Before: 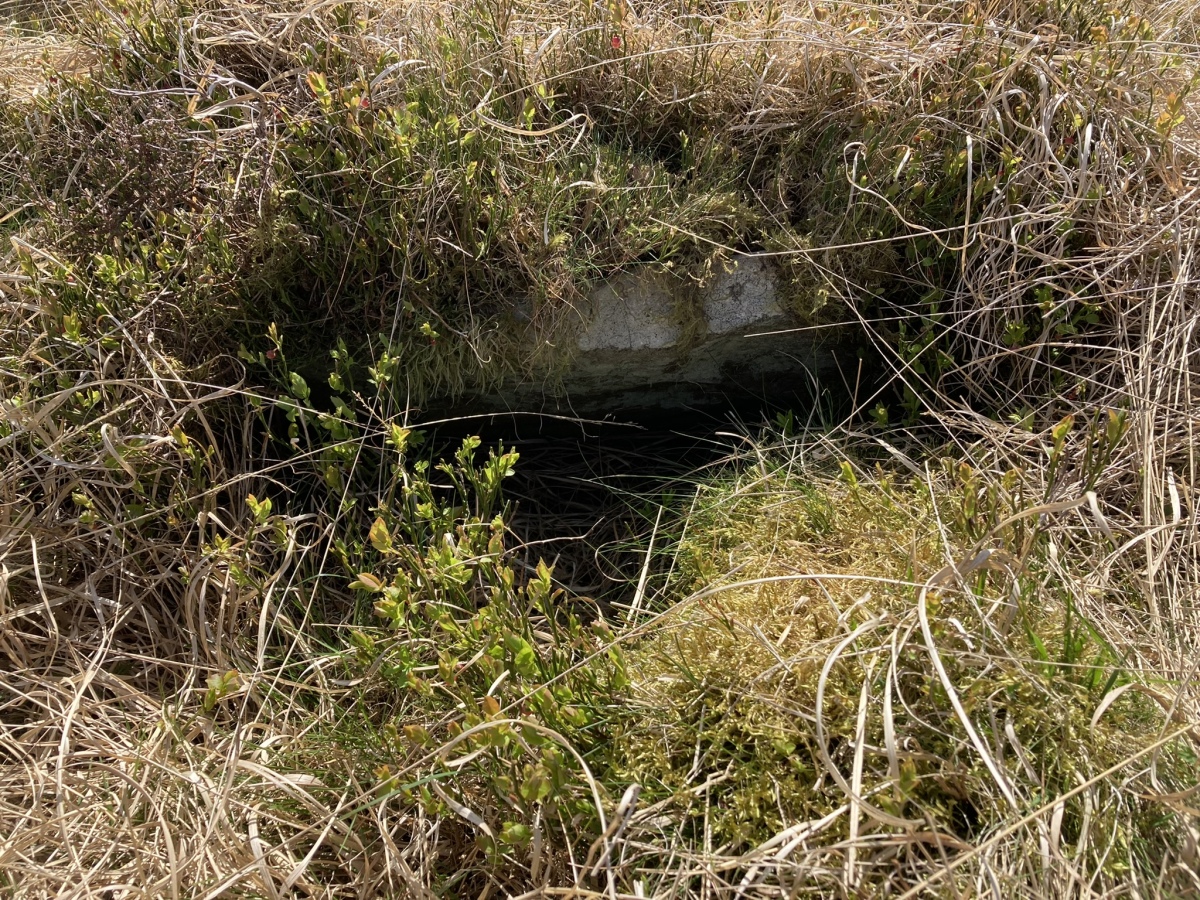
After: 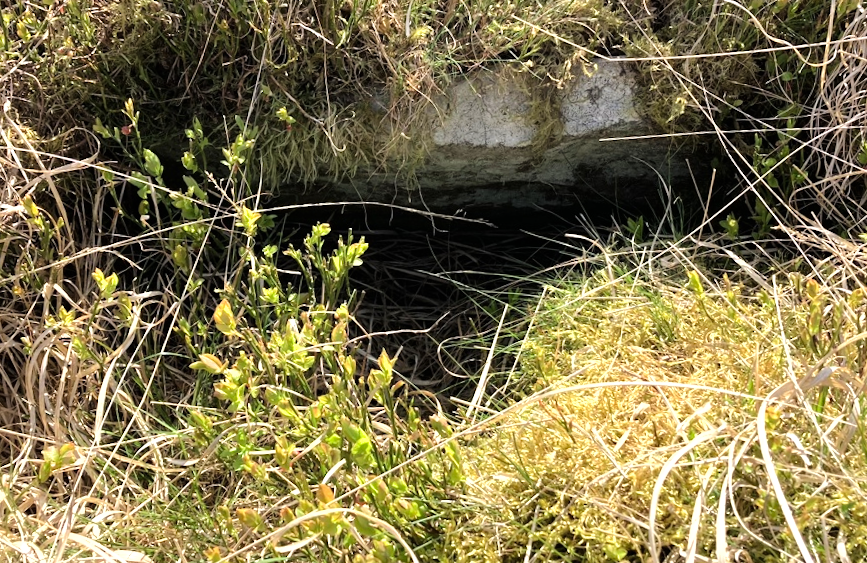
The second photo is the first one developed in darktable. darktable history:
crop and rotate: angle -3.37°, left 9.79%, top 20.73%, right 12.42%, bottom 11.82%
shadows and highlights: shadows 10, white point adjustment 1, highlights -40
exposure: black level correction 0, exposure 0.9 EV, compensate exposure bias true, compensate highlight preservation false
tone curve: curves: ch0 [(0, 0) (0.004, 0.001) (0.133, 0.112) (0.325, 0.362) (0.832, 0.893) (1, 1)], color space Lab, linked channels, preserve colors none
